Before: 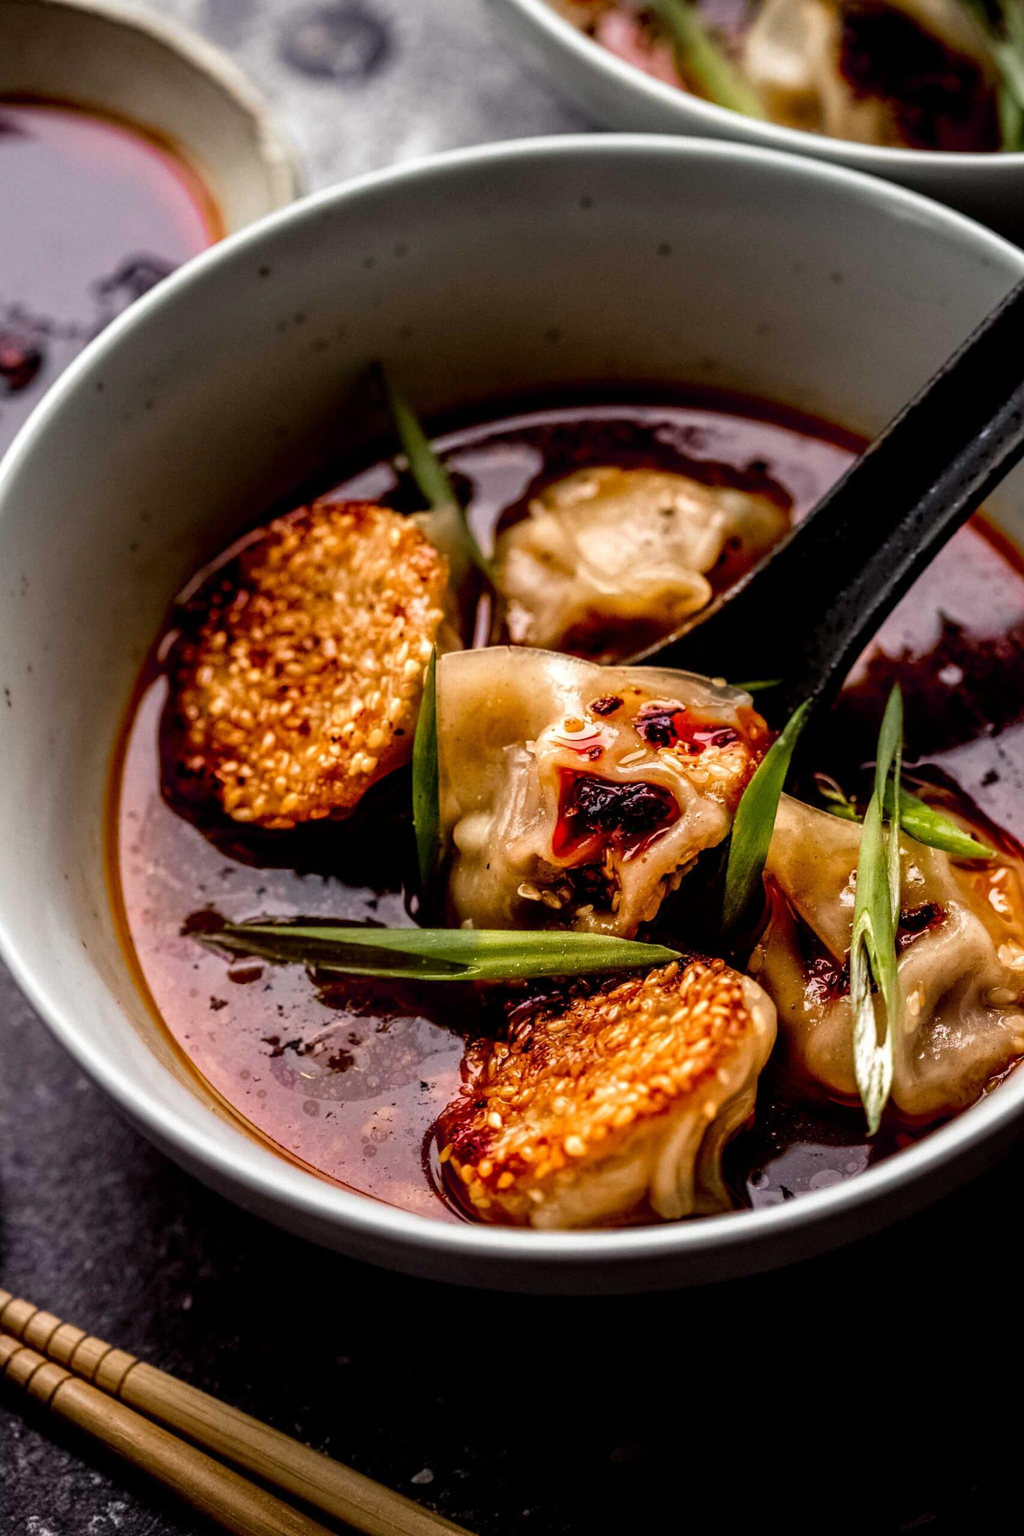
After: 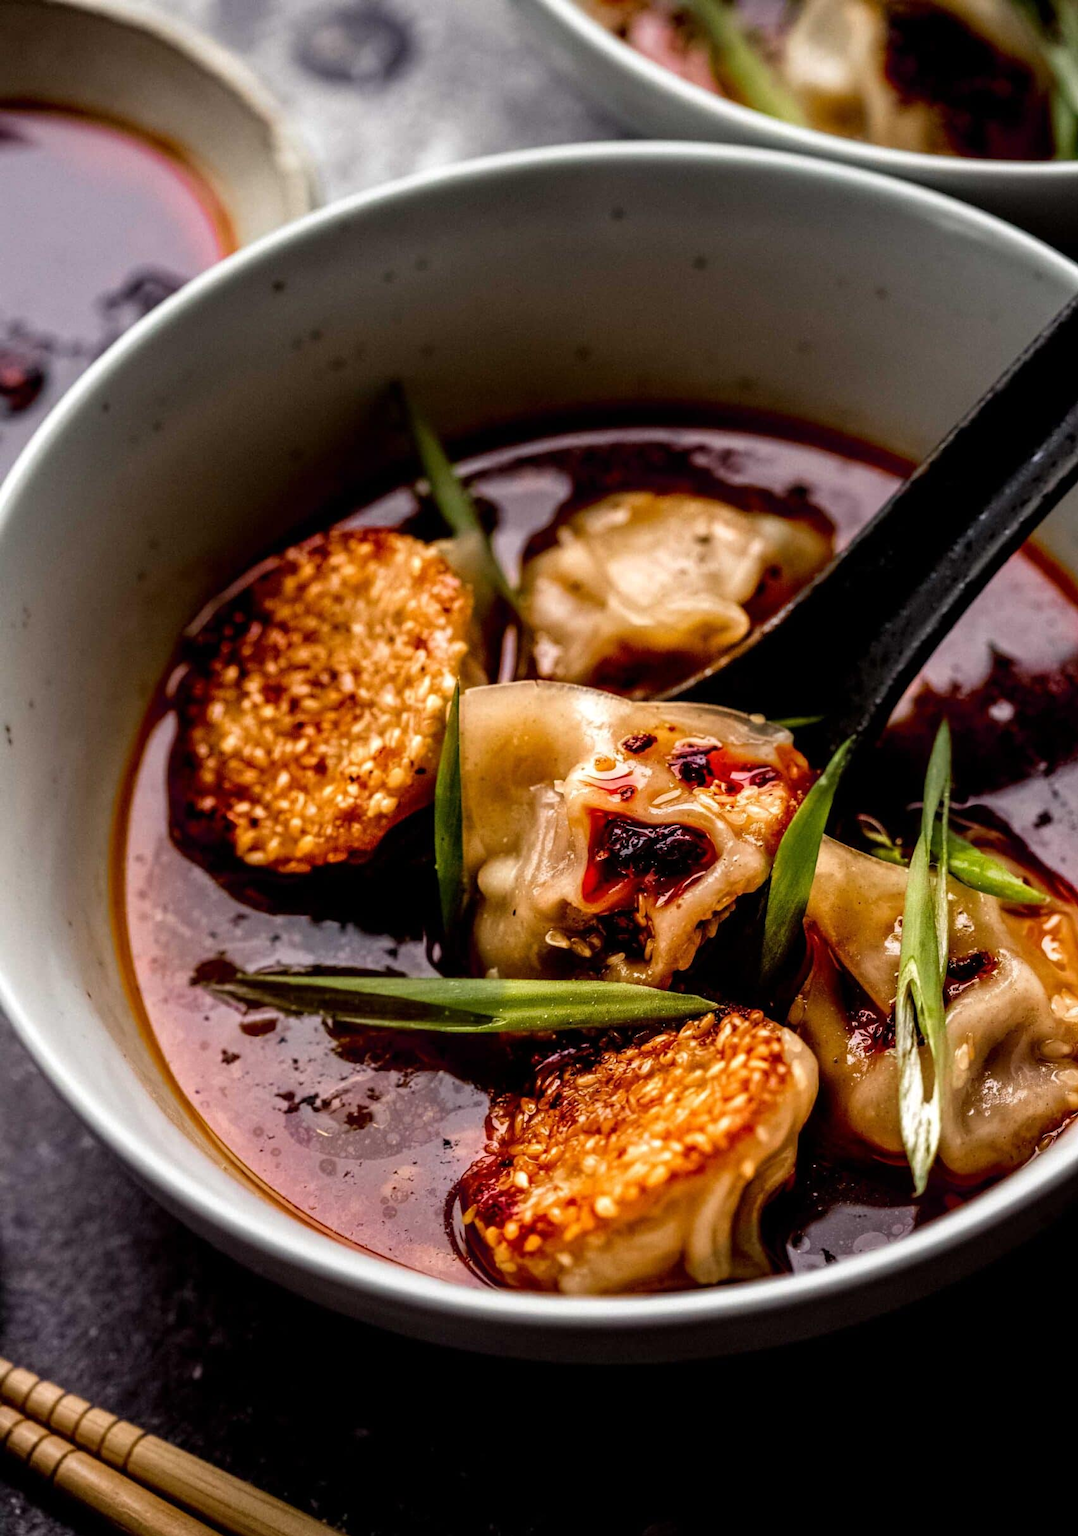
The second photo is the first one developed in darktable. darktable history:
tone equalizer: mask exposure compensation -0.502 EV
crop and rotate: top 0.007%, bottom 5.025%
